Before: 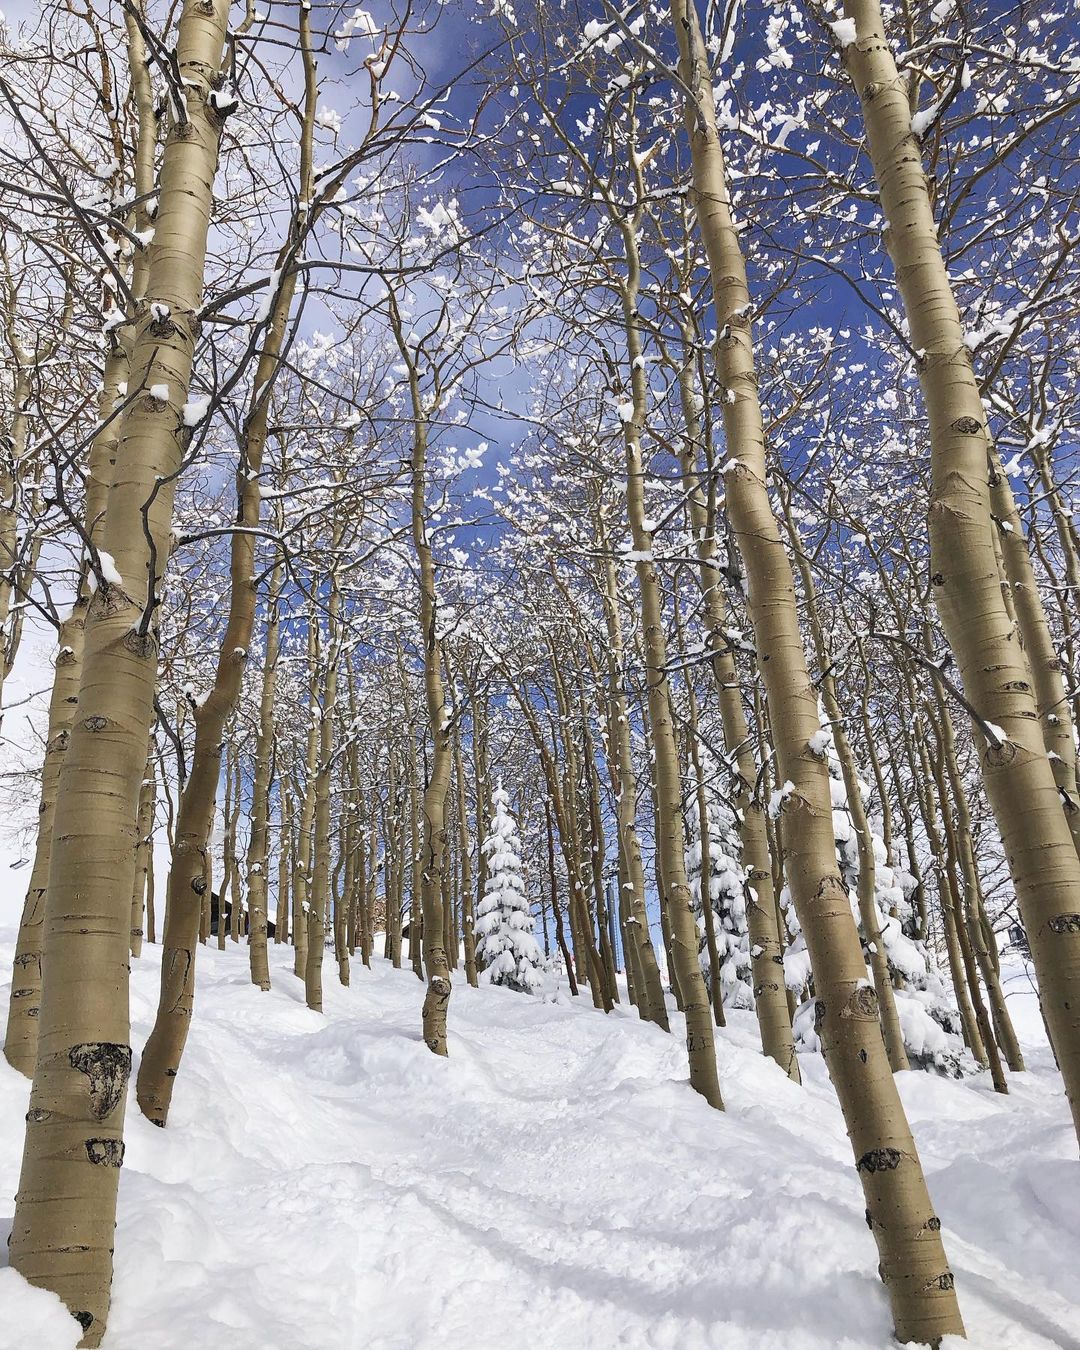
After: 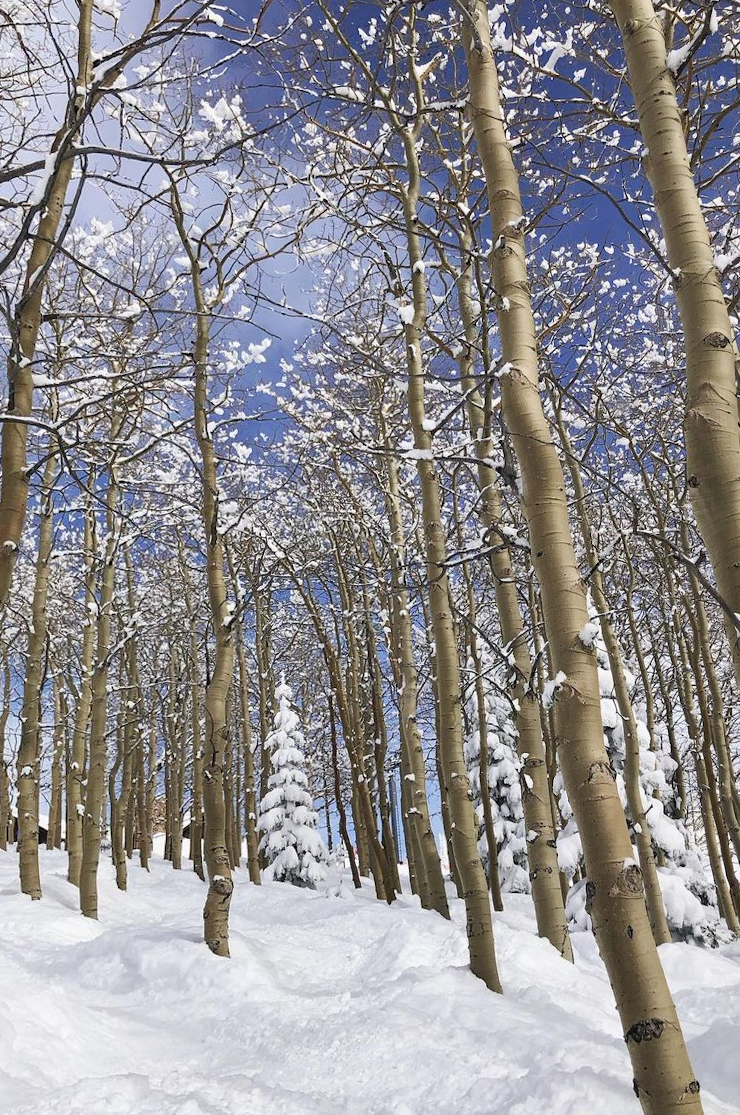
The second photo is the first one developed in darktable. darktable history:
rotate and perspective: rotation -0.013°, lens shift (vertical) -0.027, lens shift (horizontal) 0.178, crop left 0.016, crop right 0.989, crop top 0.082, crop bottom 0.918
rgb levels: preserve colors max RGB
crop and rotate: left 24.034%, top 2.838%, right 6.406%, bottom 6.299%
